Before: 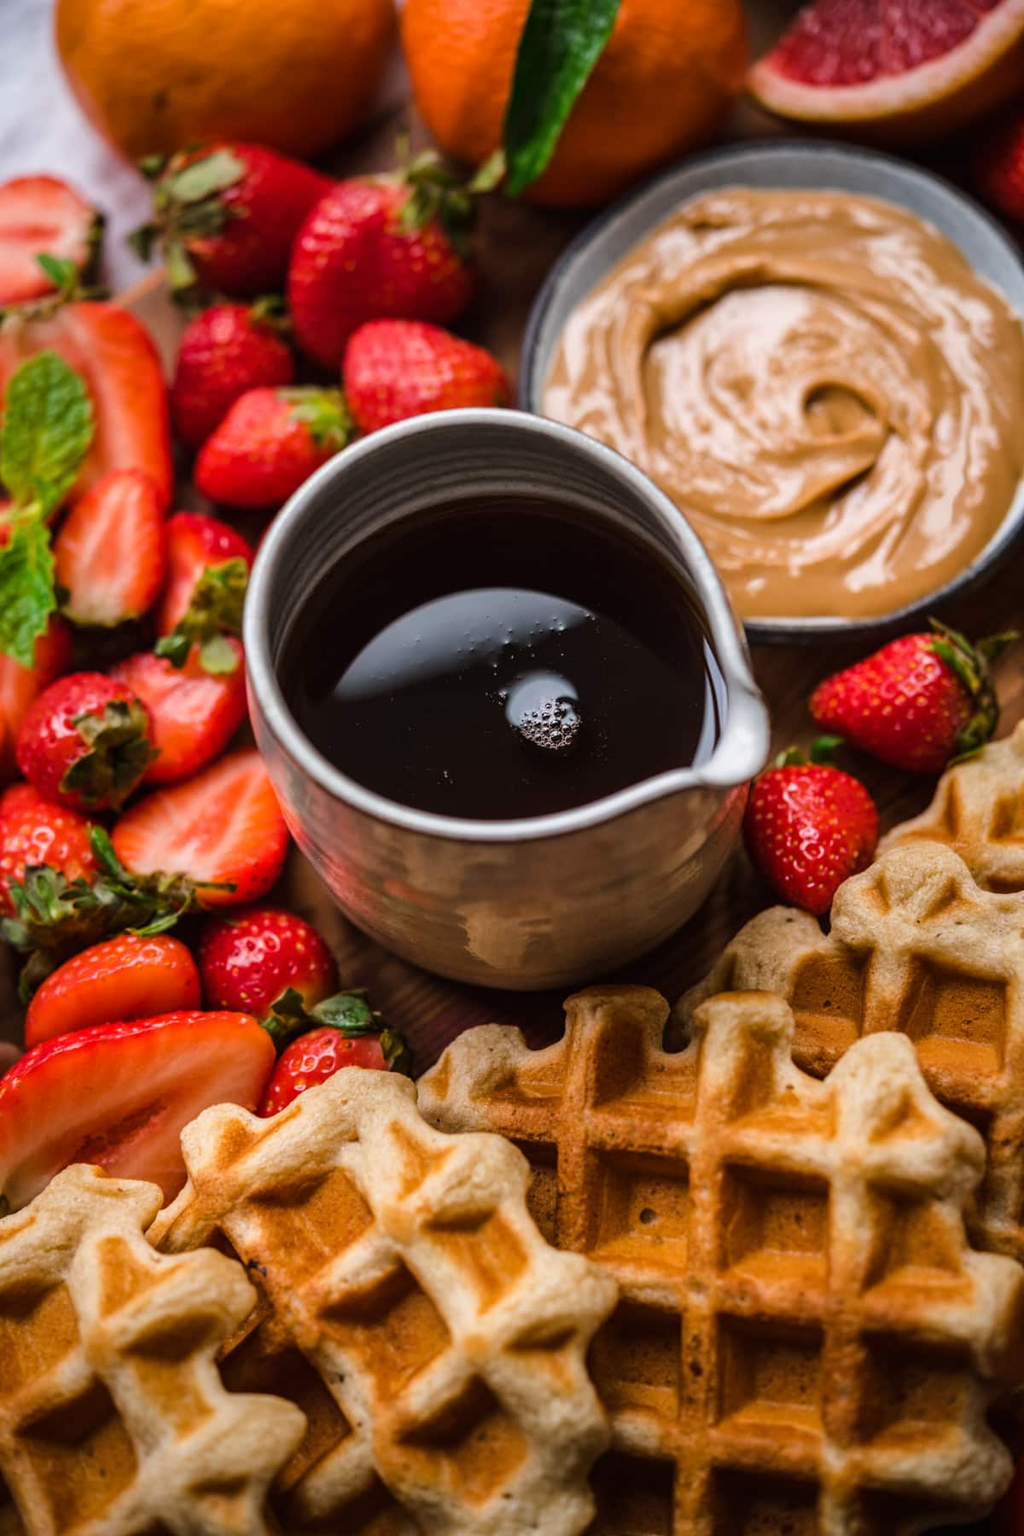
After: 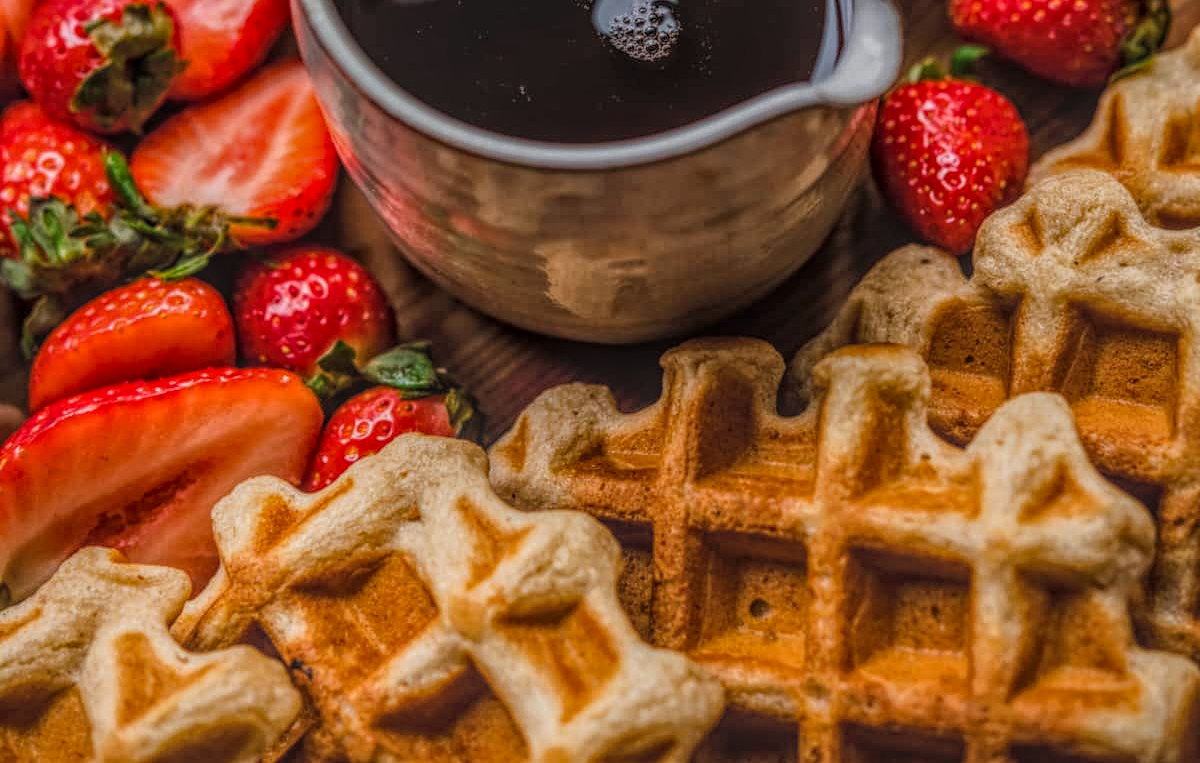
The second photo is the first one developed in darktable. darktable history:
crop: top 45.427%, bottom 12.169%
local contrast: highlights 20%, shadows 26%, detail 201%, midtone range 0.2
